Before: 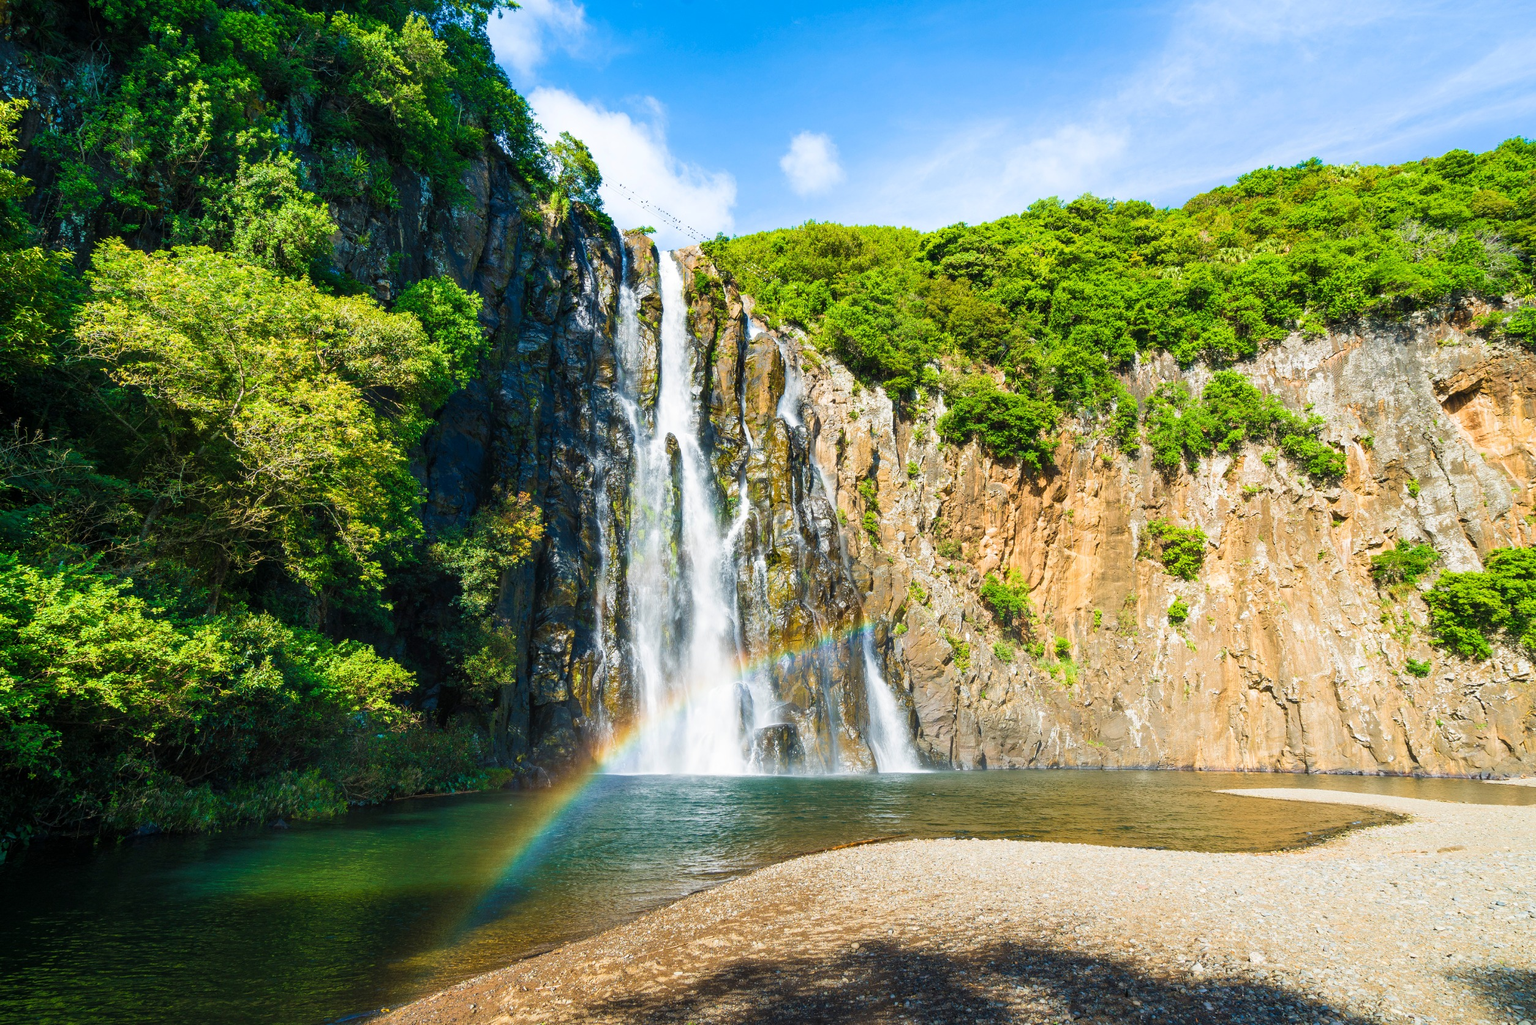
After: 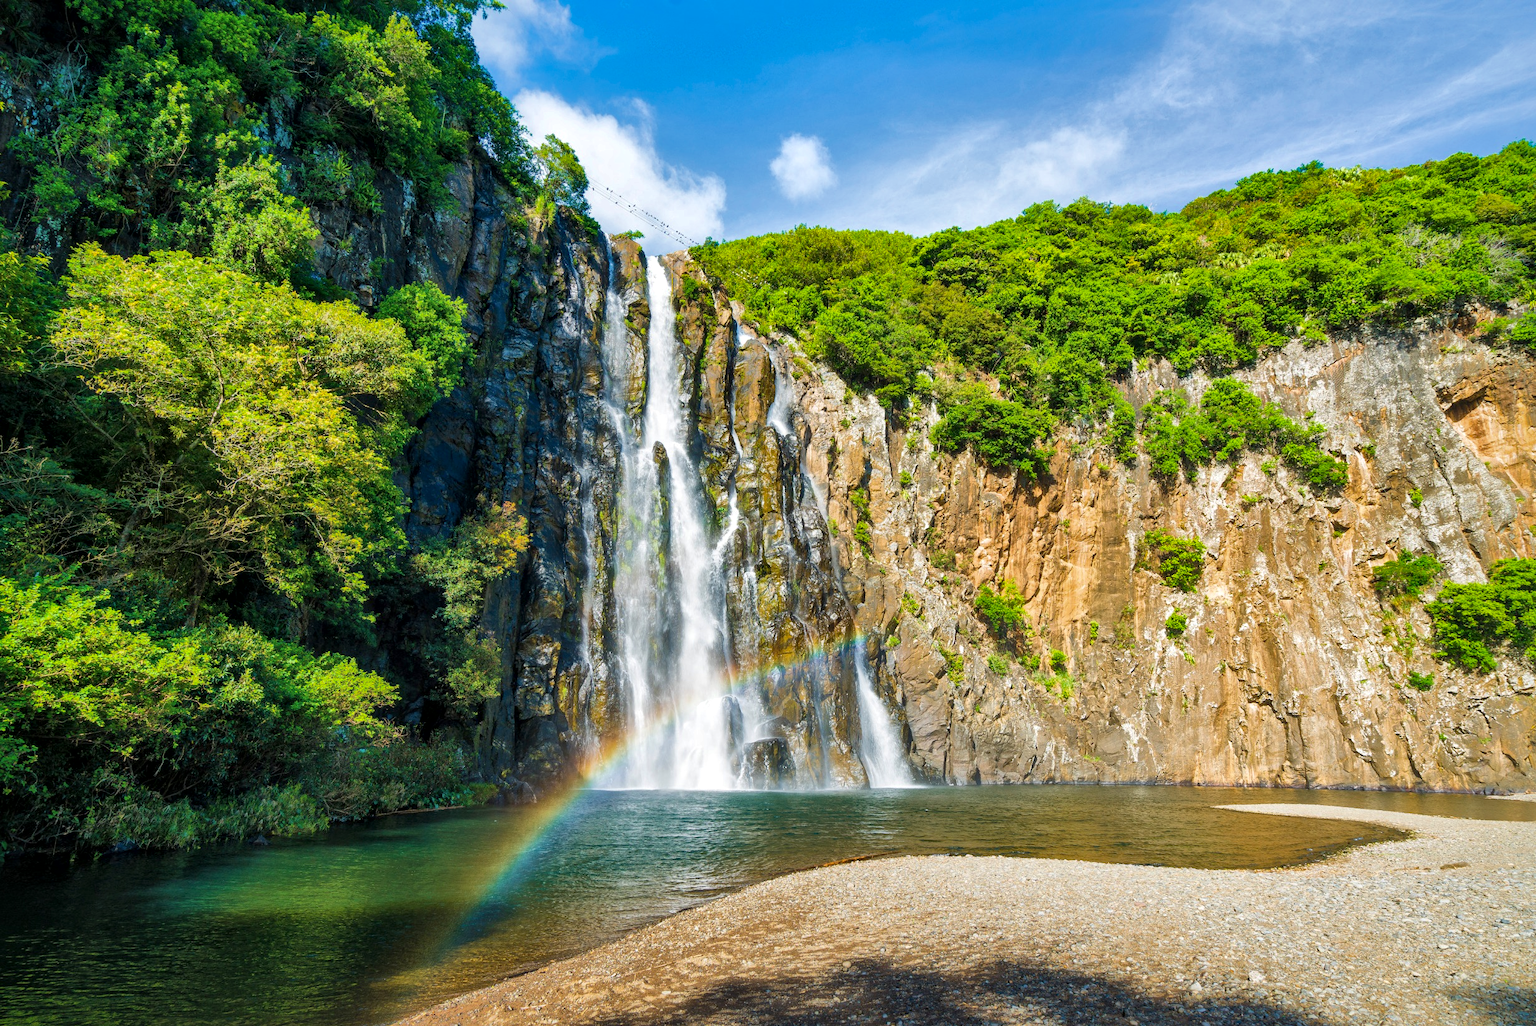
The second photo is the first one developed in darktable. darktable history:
crop: left 1.64%, right 0.286%, bottom 1.674%
local contrast: mode bilateral grid, contrast 20, coarseness 51, detail 141%, midtone range 0.2
shadows and highlights: shadows 39.26, highlights -60.07
